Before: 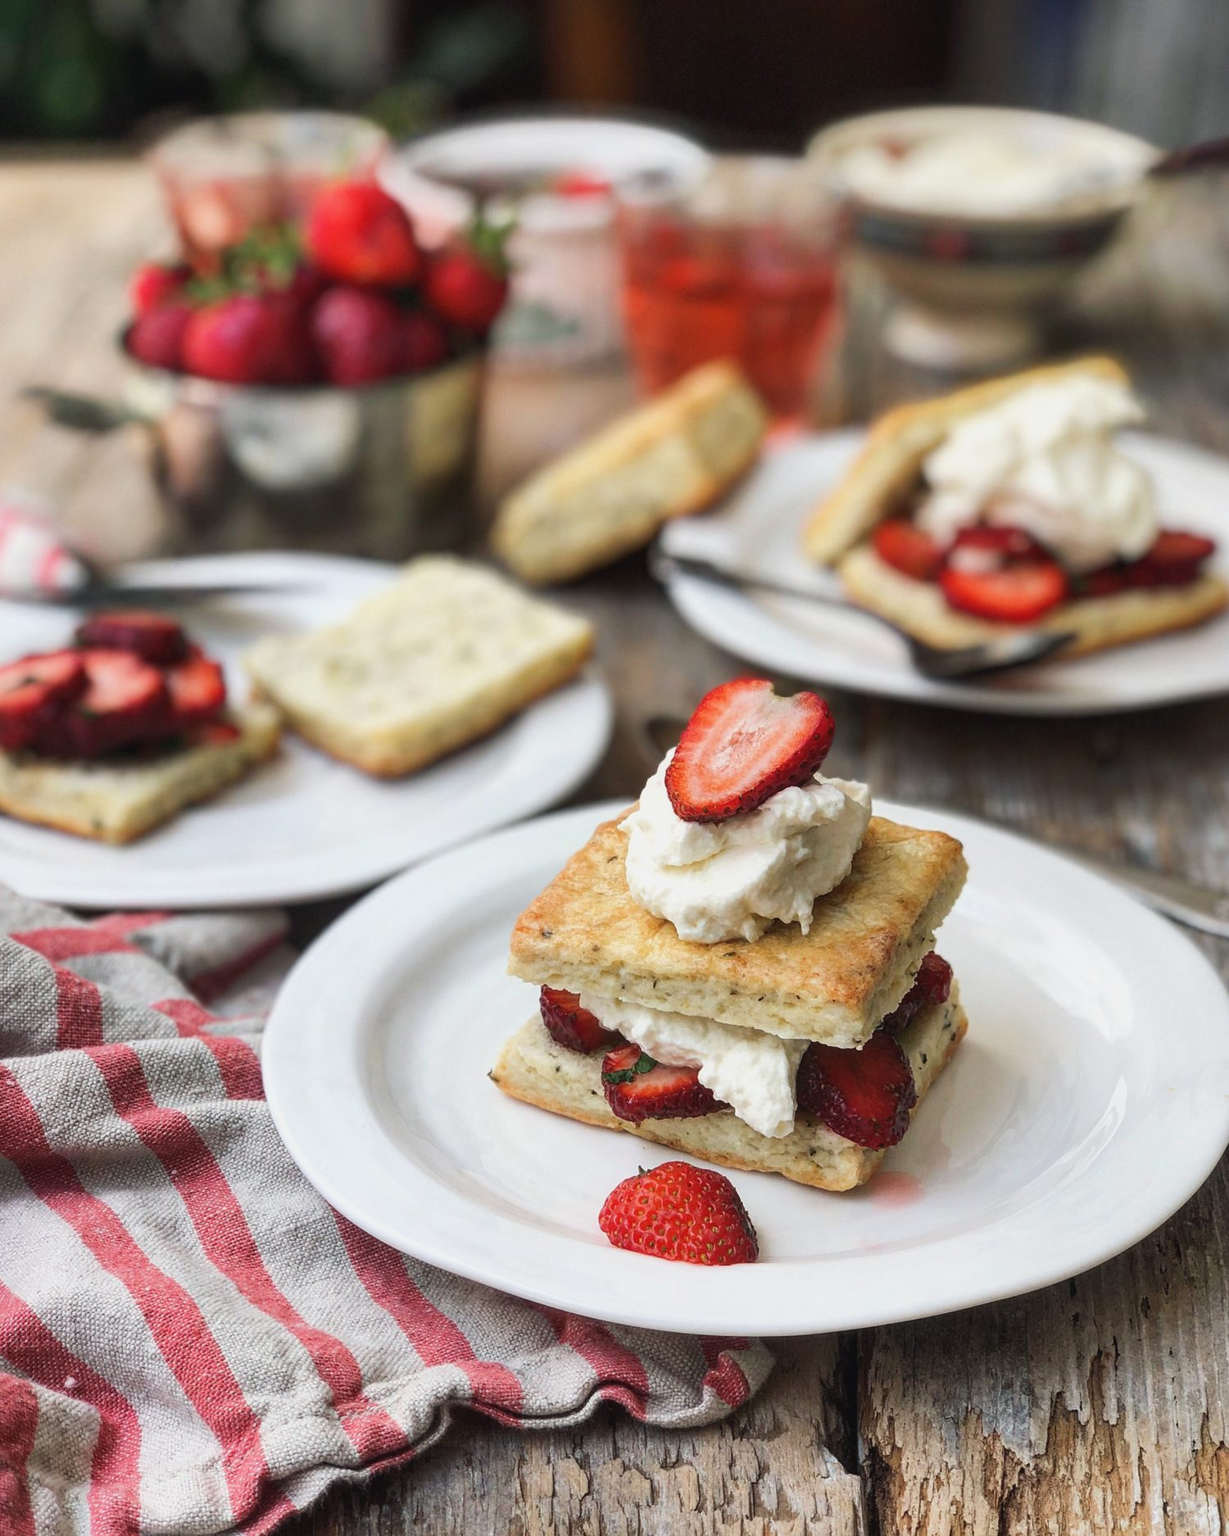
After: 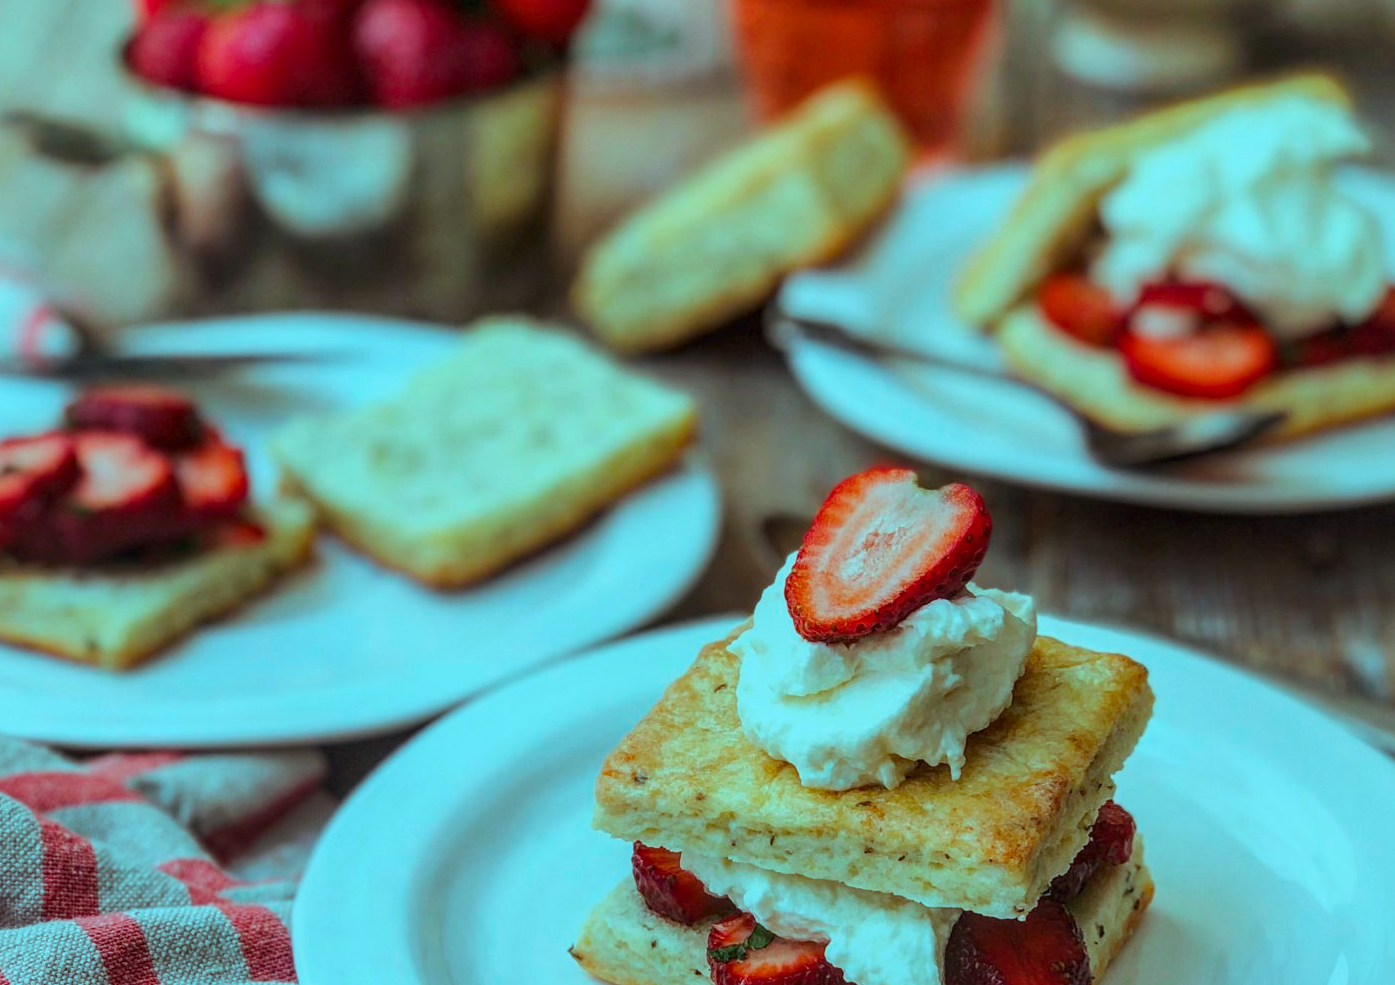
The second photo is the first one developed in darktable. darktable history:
crop: left 1.813%, top 19.271%, right 5.154%, bottom 28.194%
color balance rgb: highlights gain › luminance -33.176%, highlights gain › chroma 5.665%, highlights gain › hue 217.93°, perceptual saturation grading › global saturation 25.78%, perceptual brilliance grading › highlights 2.947%, global vibrance 9.967%
local contrast: on, module defaults
